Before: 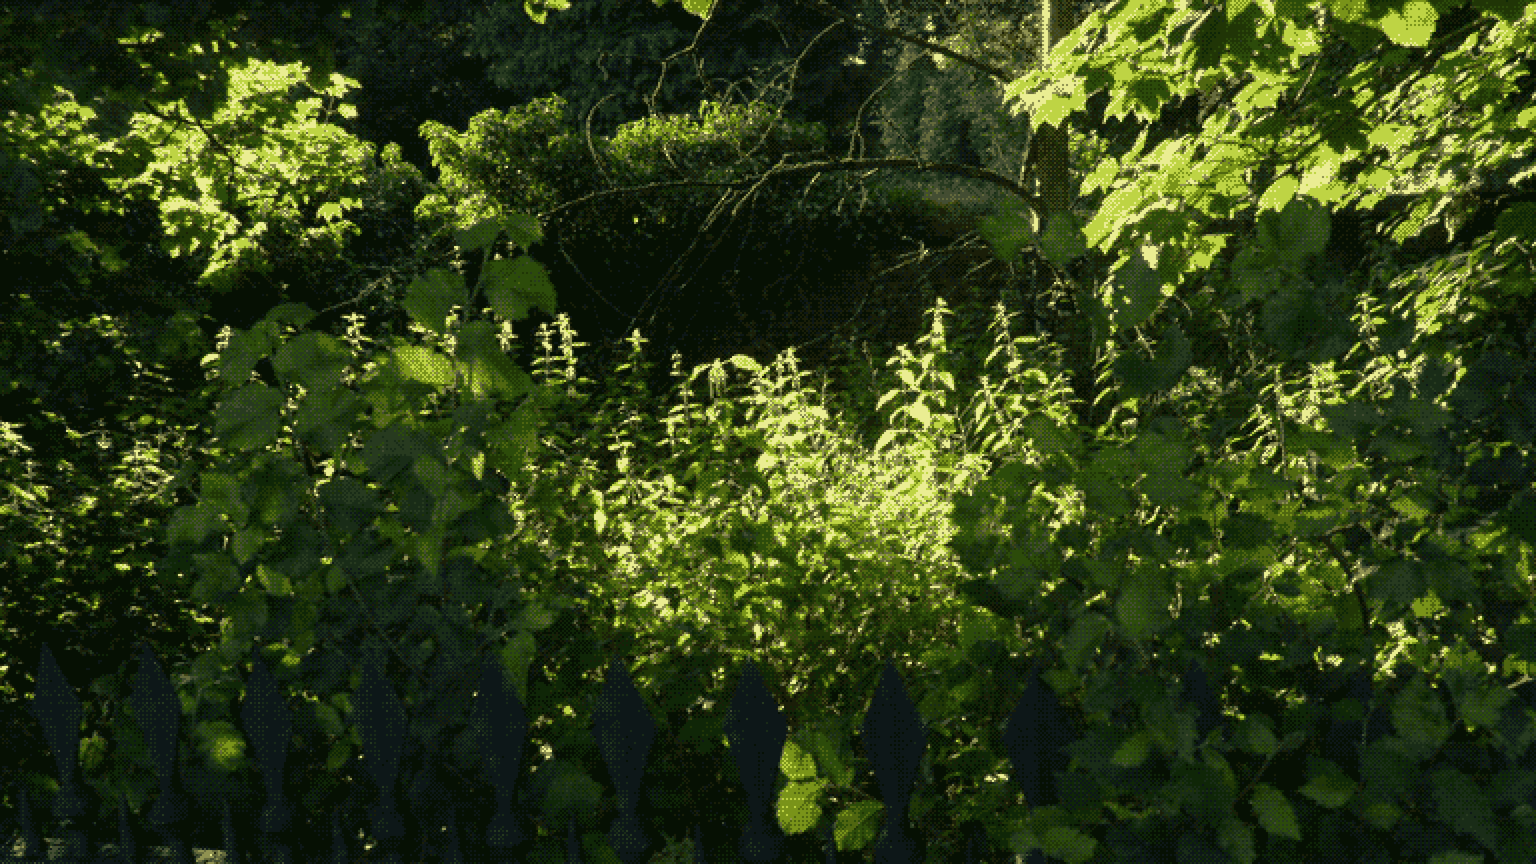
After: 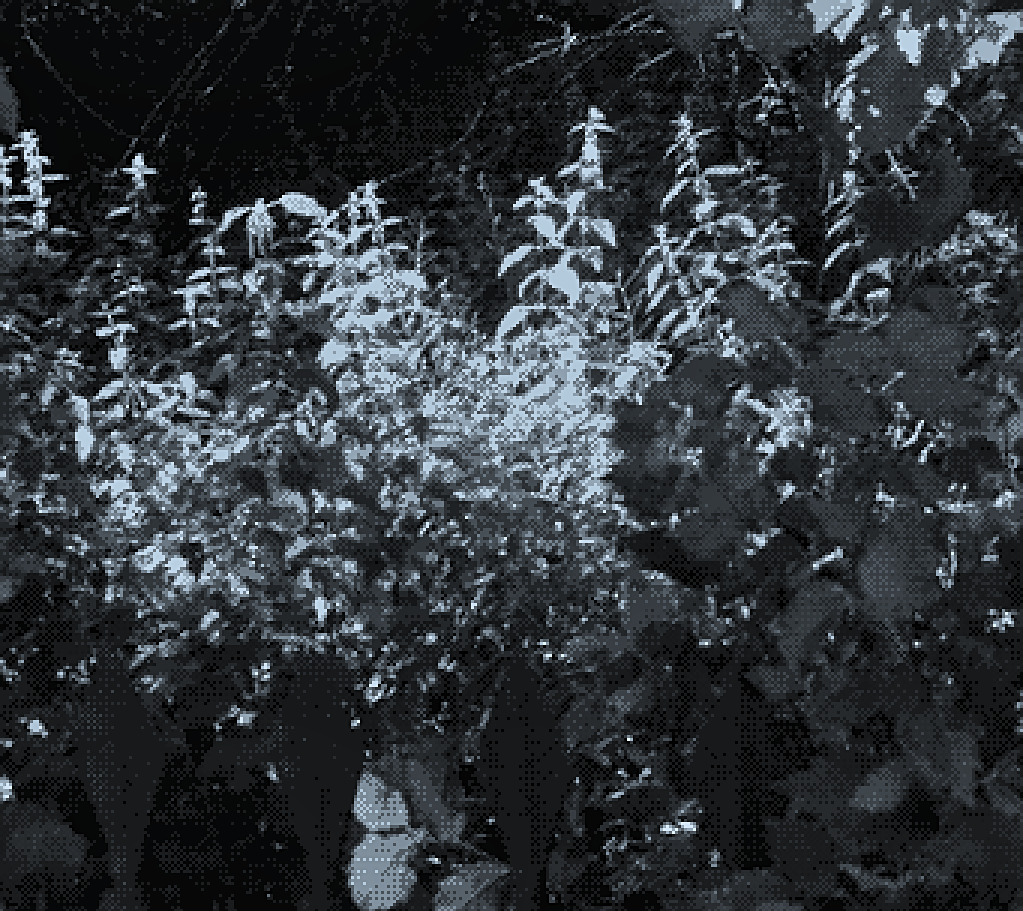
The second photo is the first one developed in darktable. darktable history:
local contrast: highlights 100%, shadows 100%, detail 120%, midtone range 0.2
color calibration: output gray [0.246, 0.254, 0.501, 0], gray › normalize channels true, illuminant same as pipeline (D50), adaptation XYZ, x 0.346, y 0.359, gamut compression 0
velvia: strength 36.57%
color correction: highlights a* -4.18, highlights b* -10.81
crop: left 35.432%, top 26.233%, right 20.145%, bottom 3.432%
sharpen: on, module defaults
shadows and highlights: shadows 40, highlights -54, highlights color adjustment 46%, low approximation 0.01, soften with gaussian
